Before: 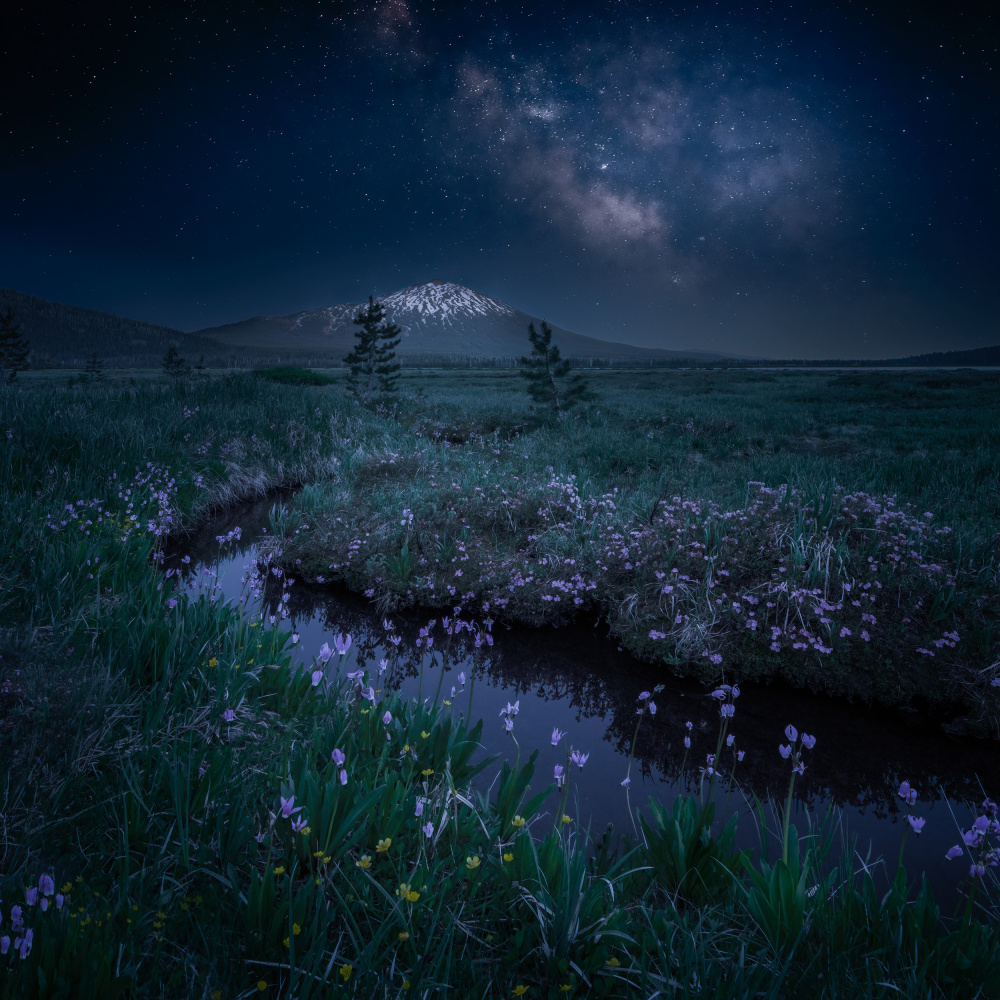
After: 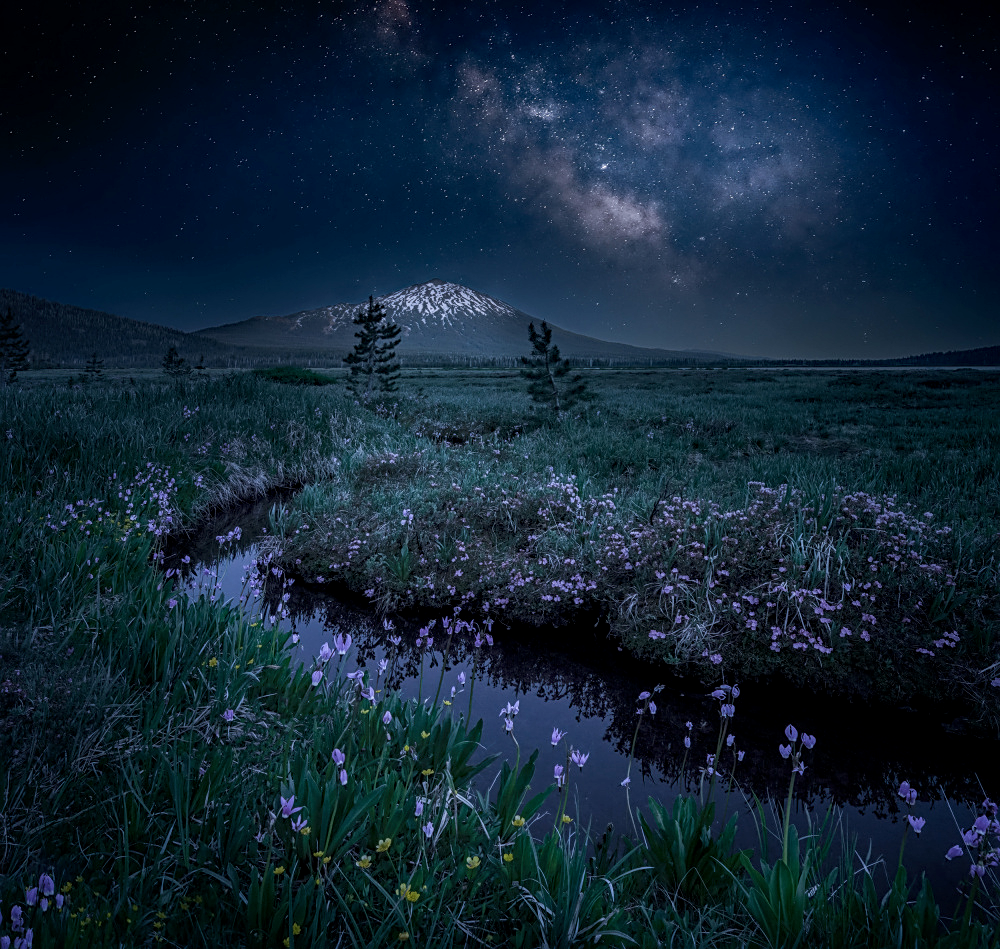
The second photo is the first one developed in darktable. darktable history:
local contrast: highlights 0%, shadows 0%, detail 133%
haze removal: compatibility mode true, adaptive false
sharpen: on, module defaults
crop and rotate: top 0%, bottom 5.097%
